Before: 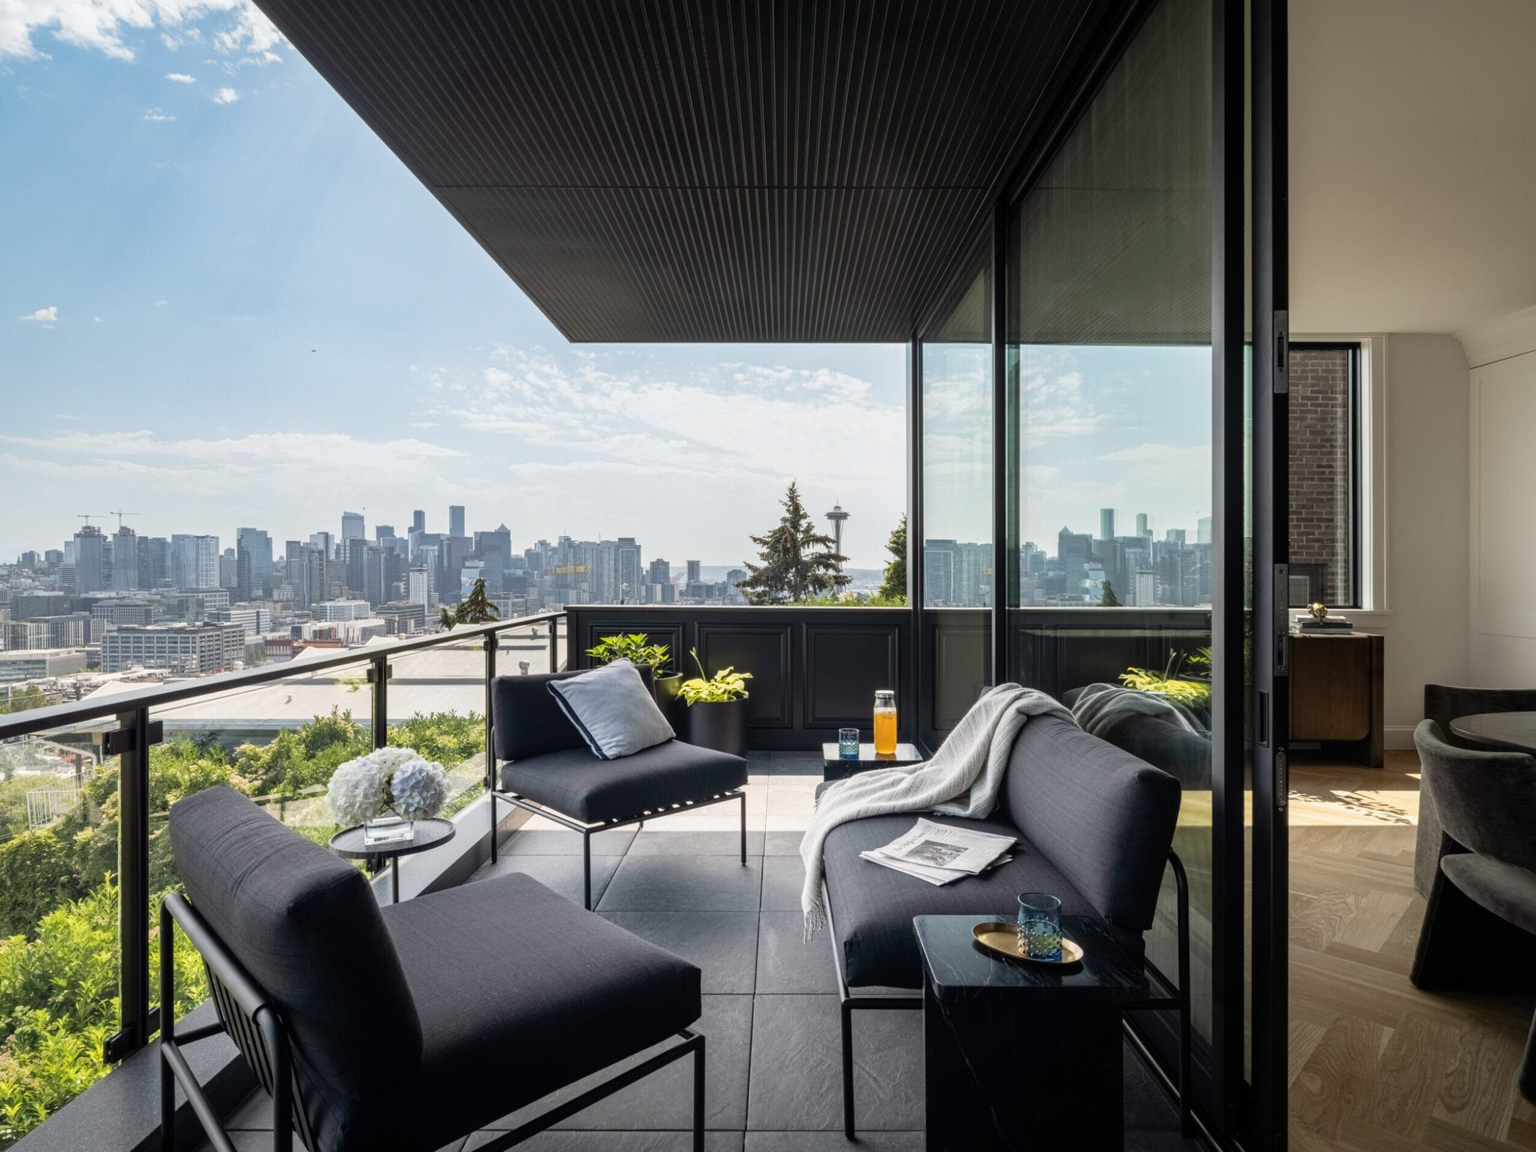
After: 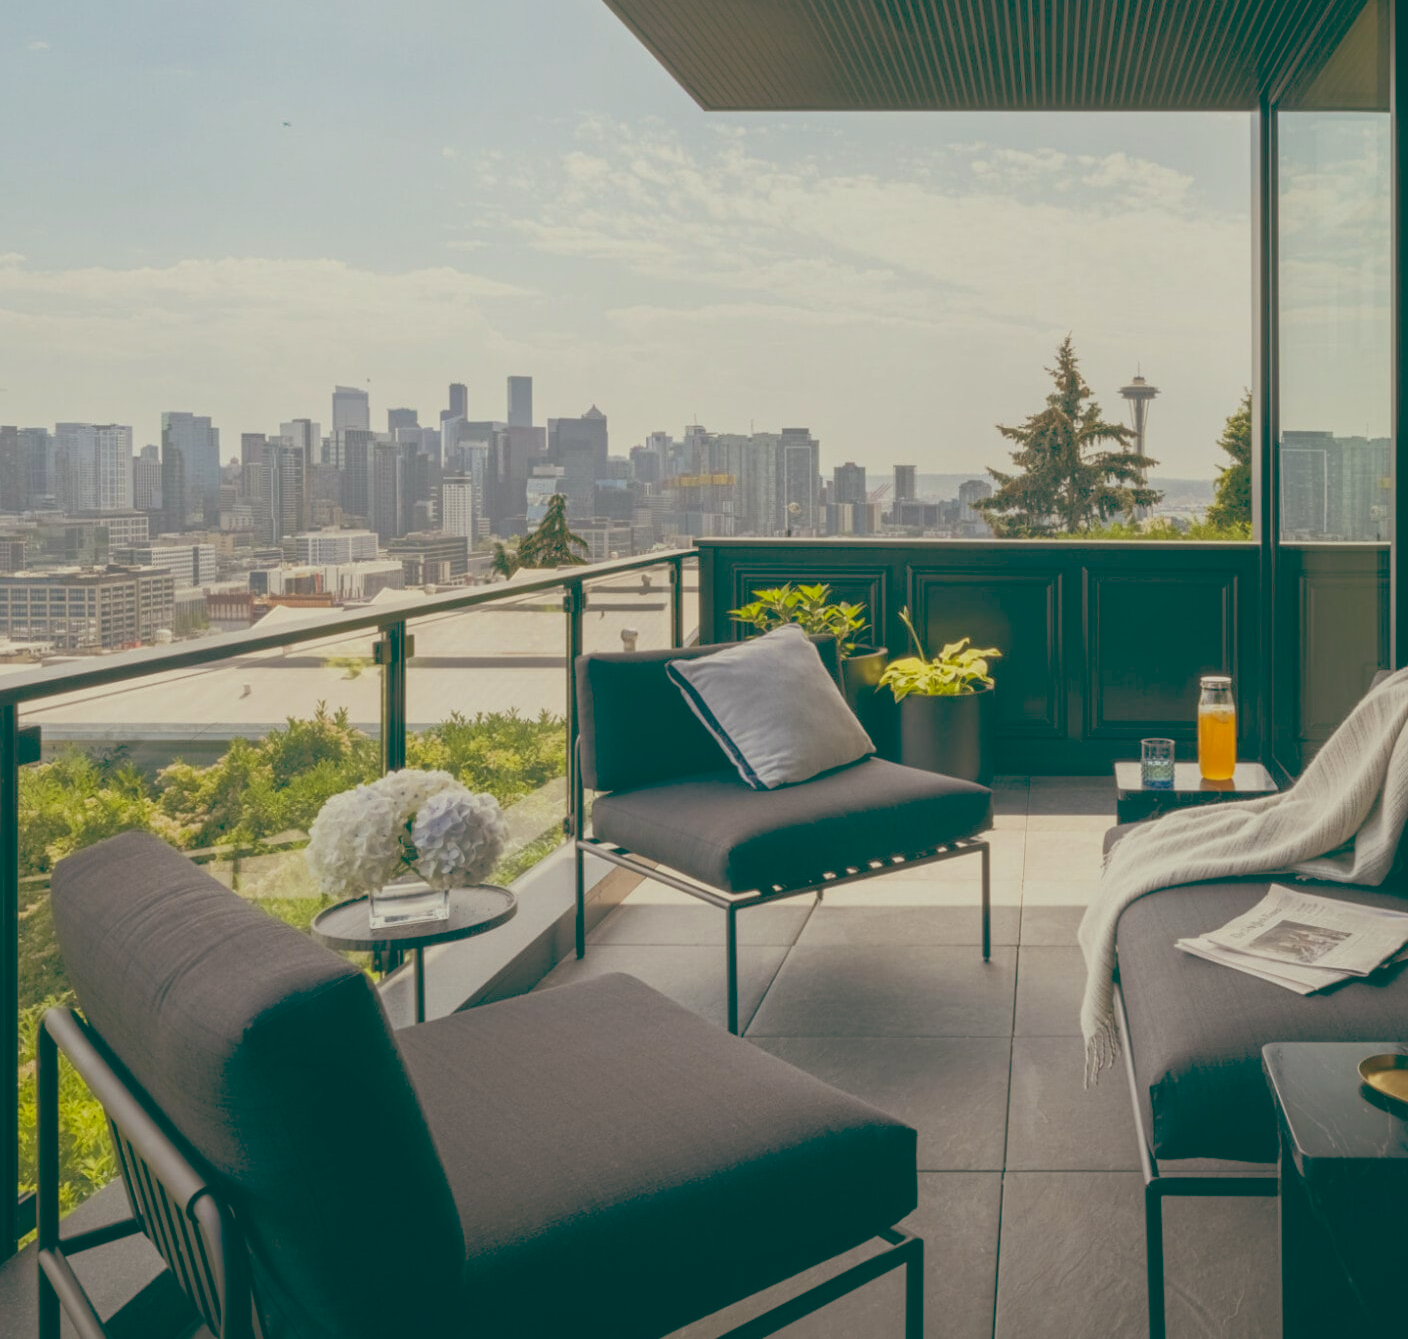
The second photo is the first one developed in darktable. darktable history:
crop: left 8.966%, top 23.852%, right 34.699%, bottom 4.703%
local contrast: detail 70%
color balance: lift [1.005, 0.99, 1.007, 1.01], gamma [1, 1.034, 1.032, 0.966], gain [0.873, 1.055, 1.067, 0.933]
rgb levels: mode RGB, independent channels, levels [[0, 0.474, 1], [0, 0.5, 1], [0, 0.5, 1]]
rgb curve: curves: ch0 [(0, 0) (0.053, 0.068) (0.122, 0.128) (1, 1)]
